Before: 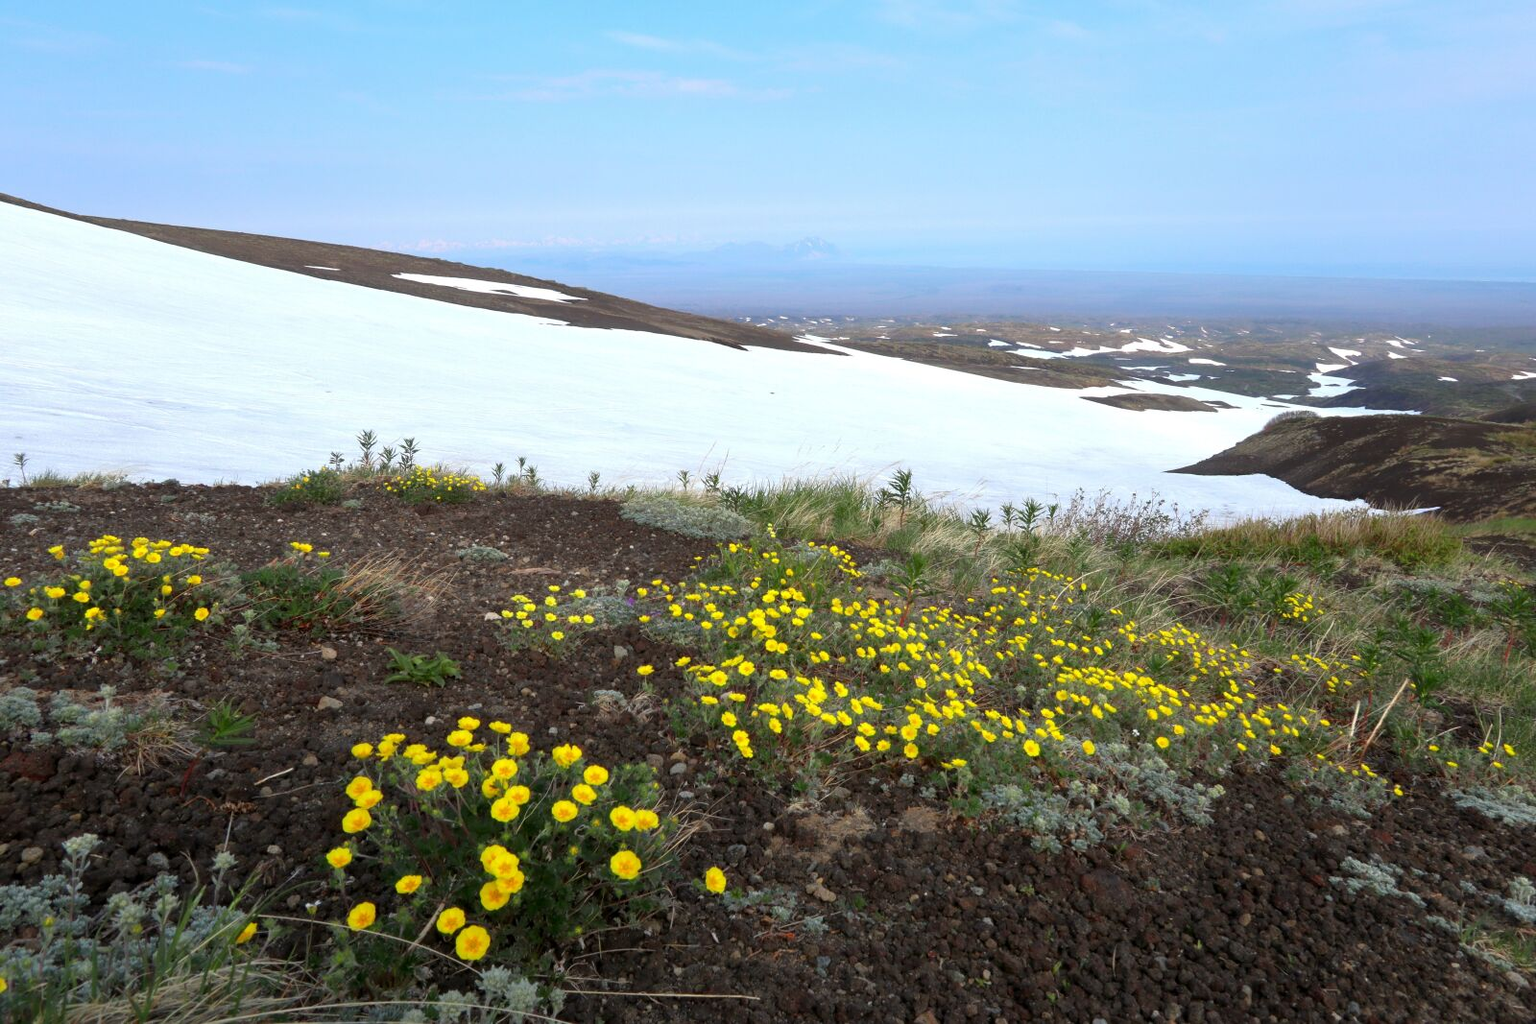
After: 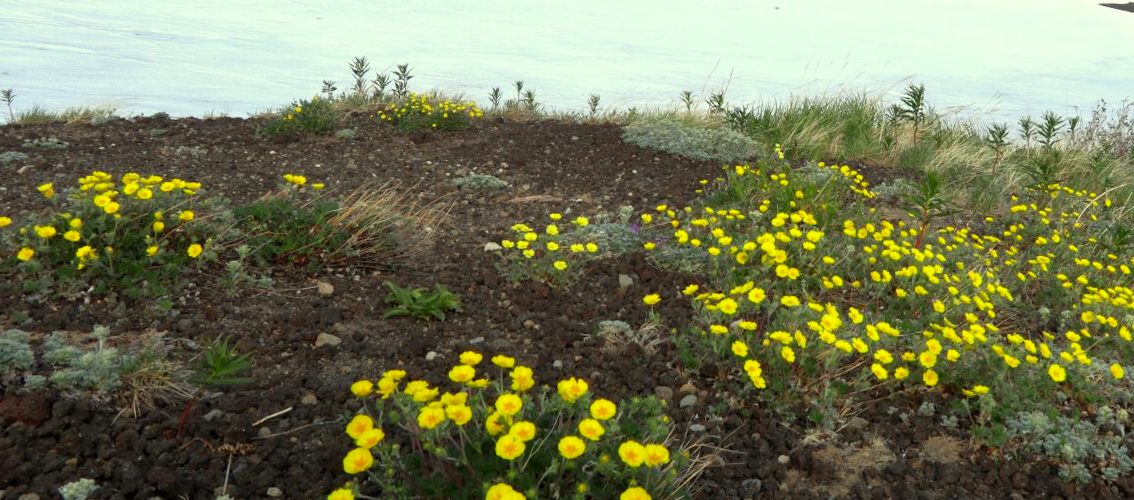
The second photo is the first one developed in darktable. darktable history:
white balance: emerald 1
rotate and perspective: rotation -1.32°, lens shift (horizontal) -0.031, crop left 0.015, crop right 0.985, crop top 0.047, crop bottom 0.982
crop: top 36.498%, right 27.964%, bottom 14.995%
color correction: highlights a* -5.94, highlights b* 11.19
